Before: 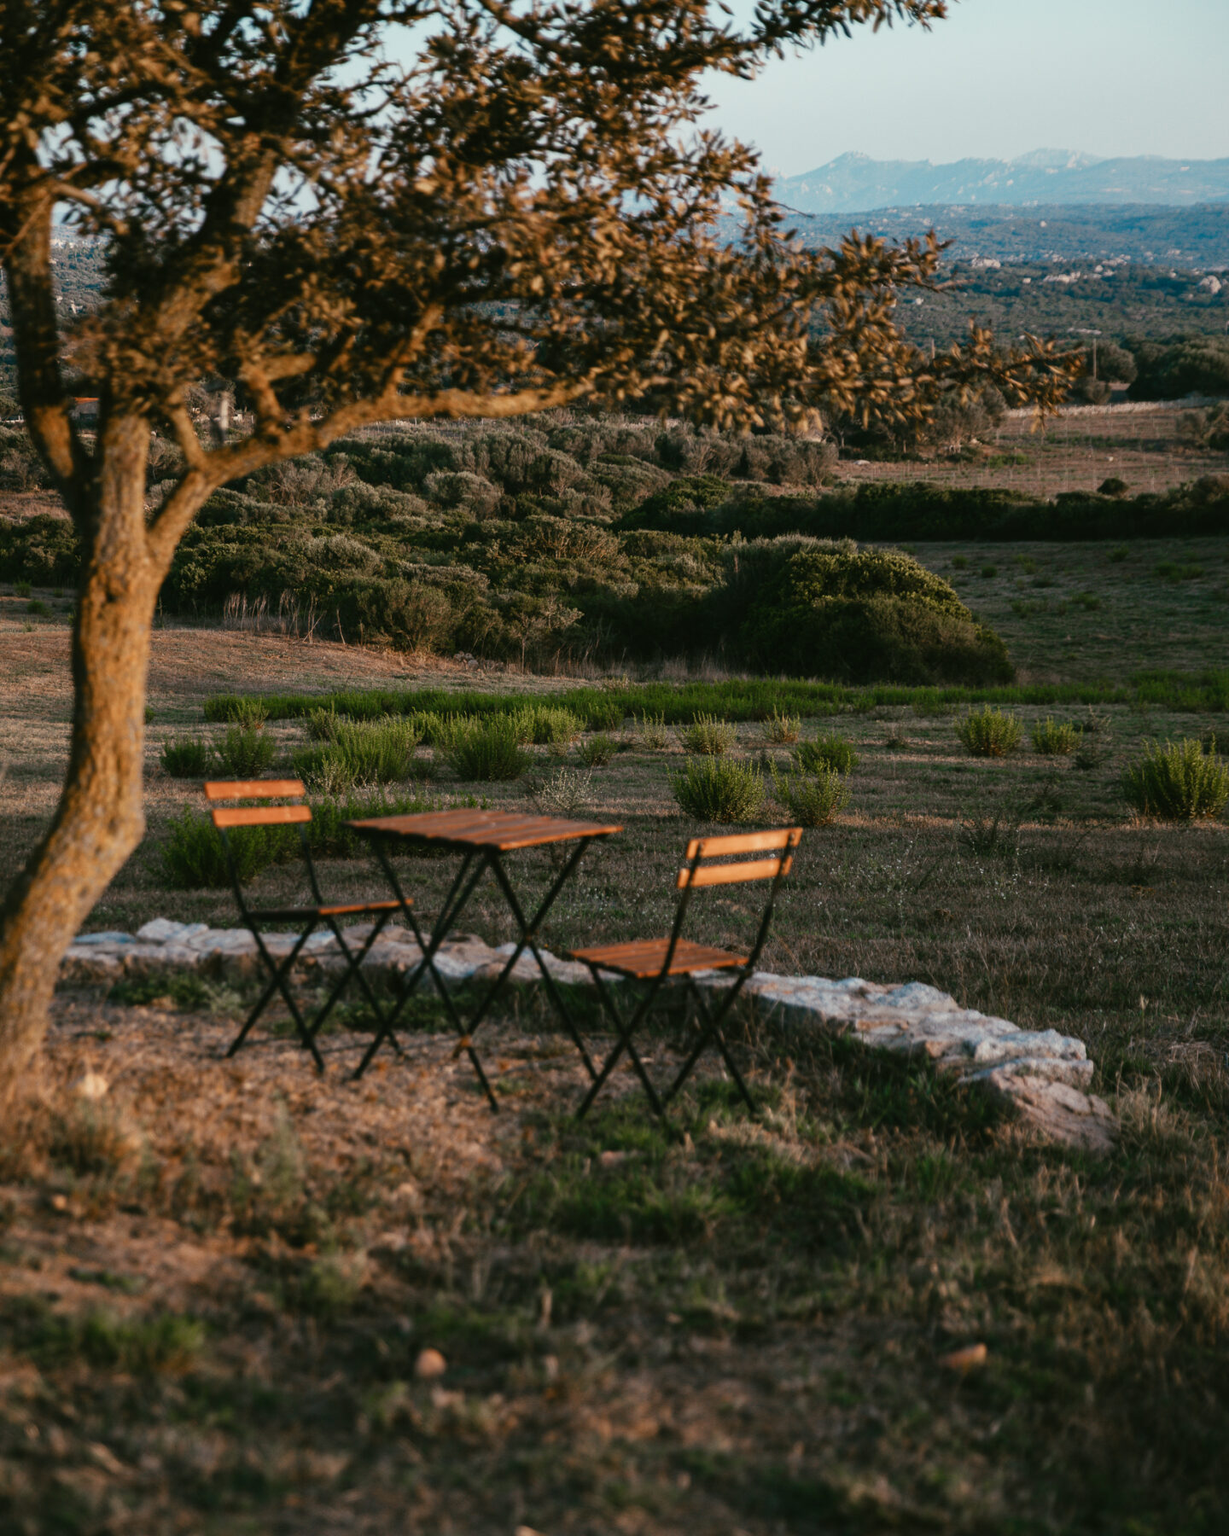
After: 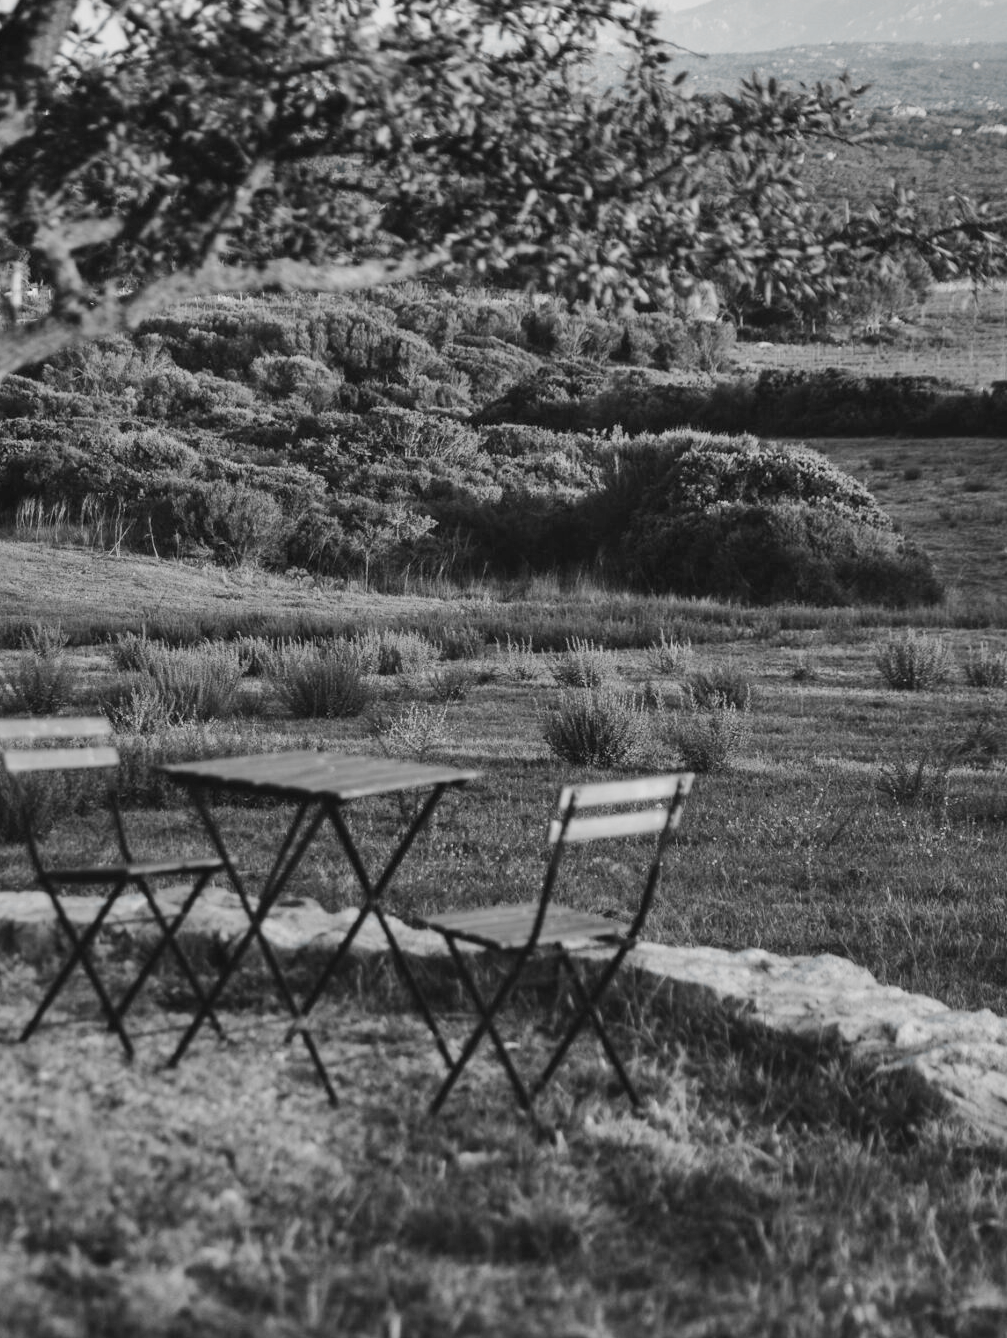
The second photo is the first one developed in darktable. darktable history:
shadows and highlights: white point adjustment 0.989, soften with gaussian
crop and rotate: left 17.143%, top 10.969%, right 12.886%, bottom 14.676%
color zones: curves: ch1 [(0.238, 0.163) (0.476, 0.2) (0.733, 0.322) (0.848, 0.134)], mix 101.05%
color balance rgb: perceptual saturation grading › global saturation 0.053%
base curve: curves: ch0 [(0, 0) (0.158, 0.273) (0.879, 0.895) (1, 1)], preserve colors none
